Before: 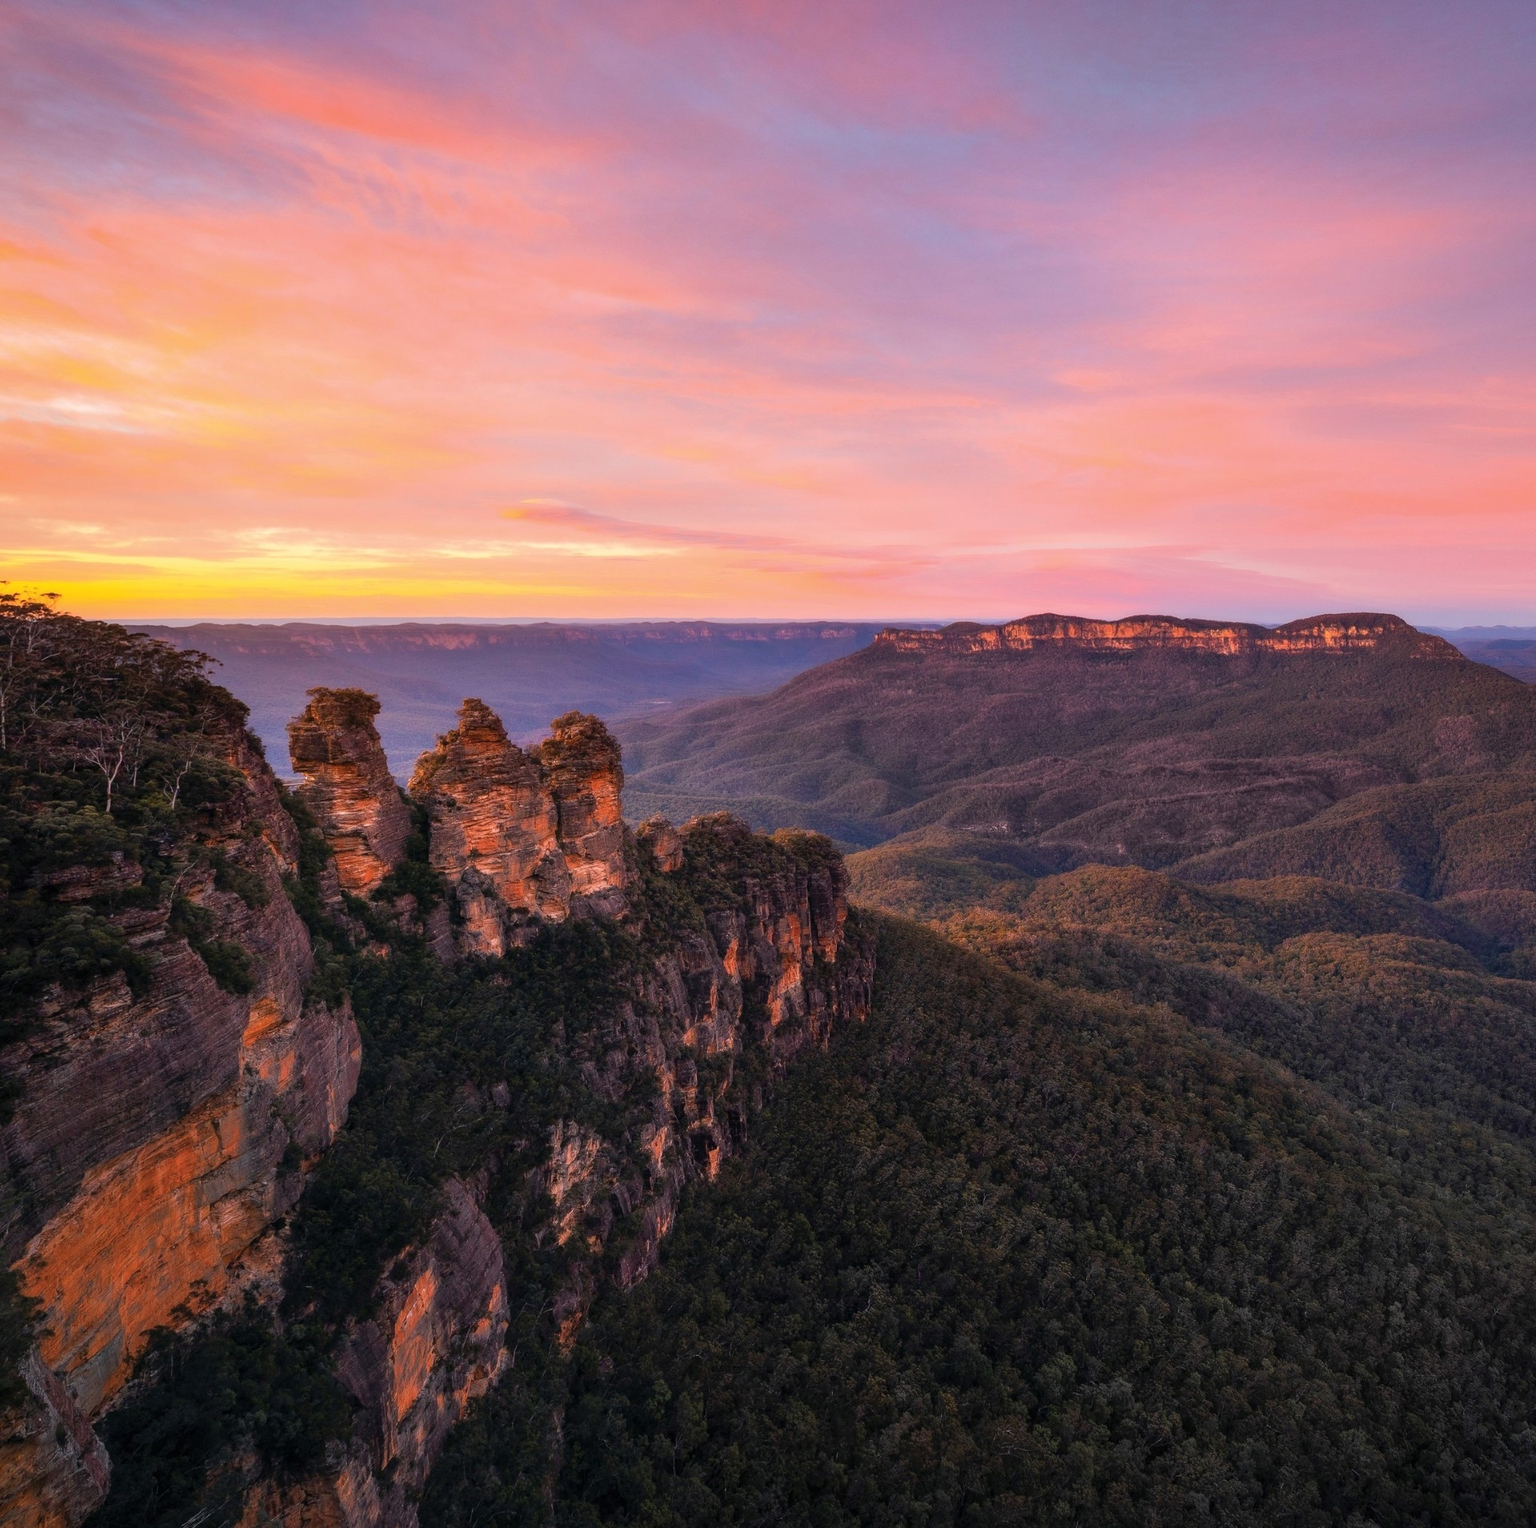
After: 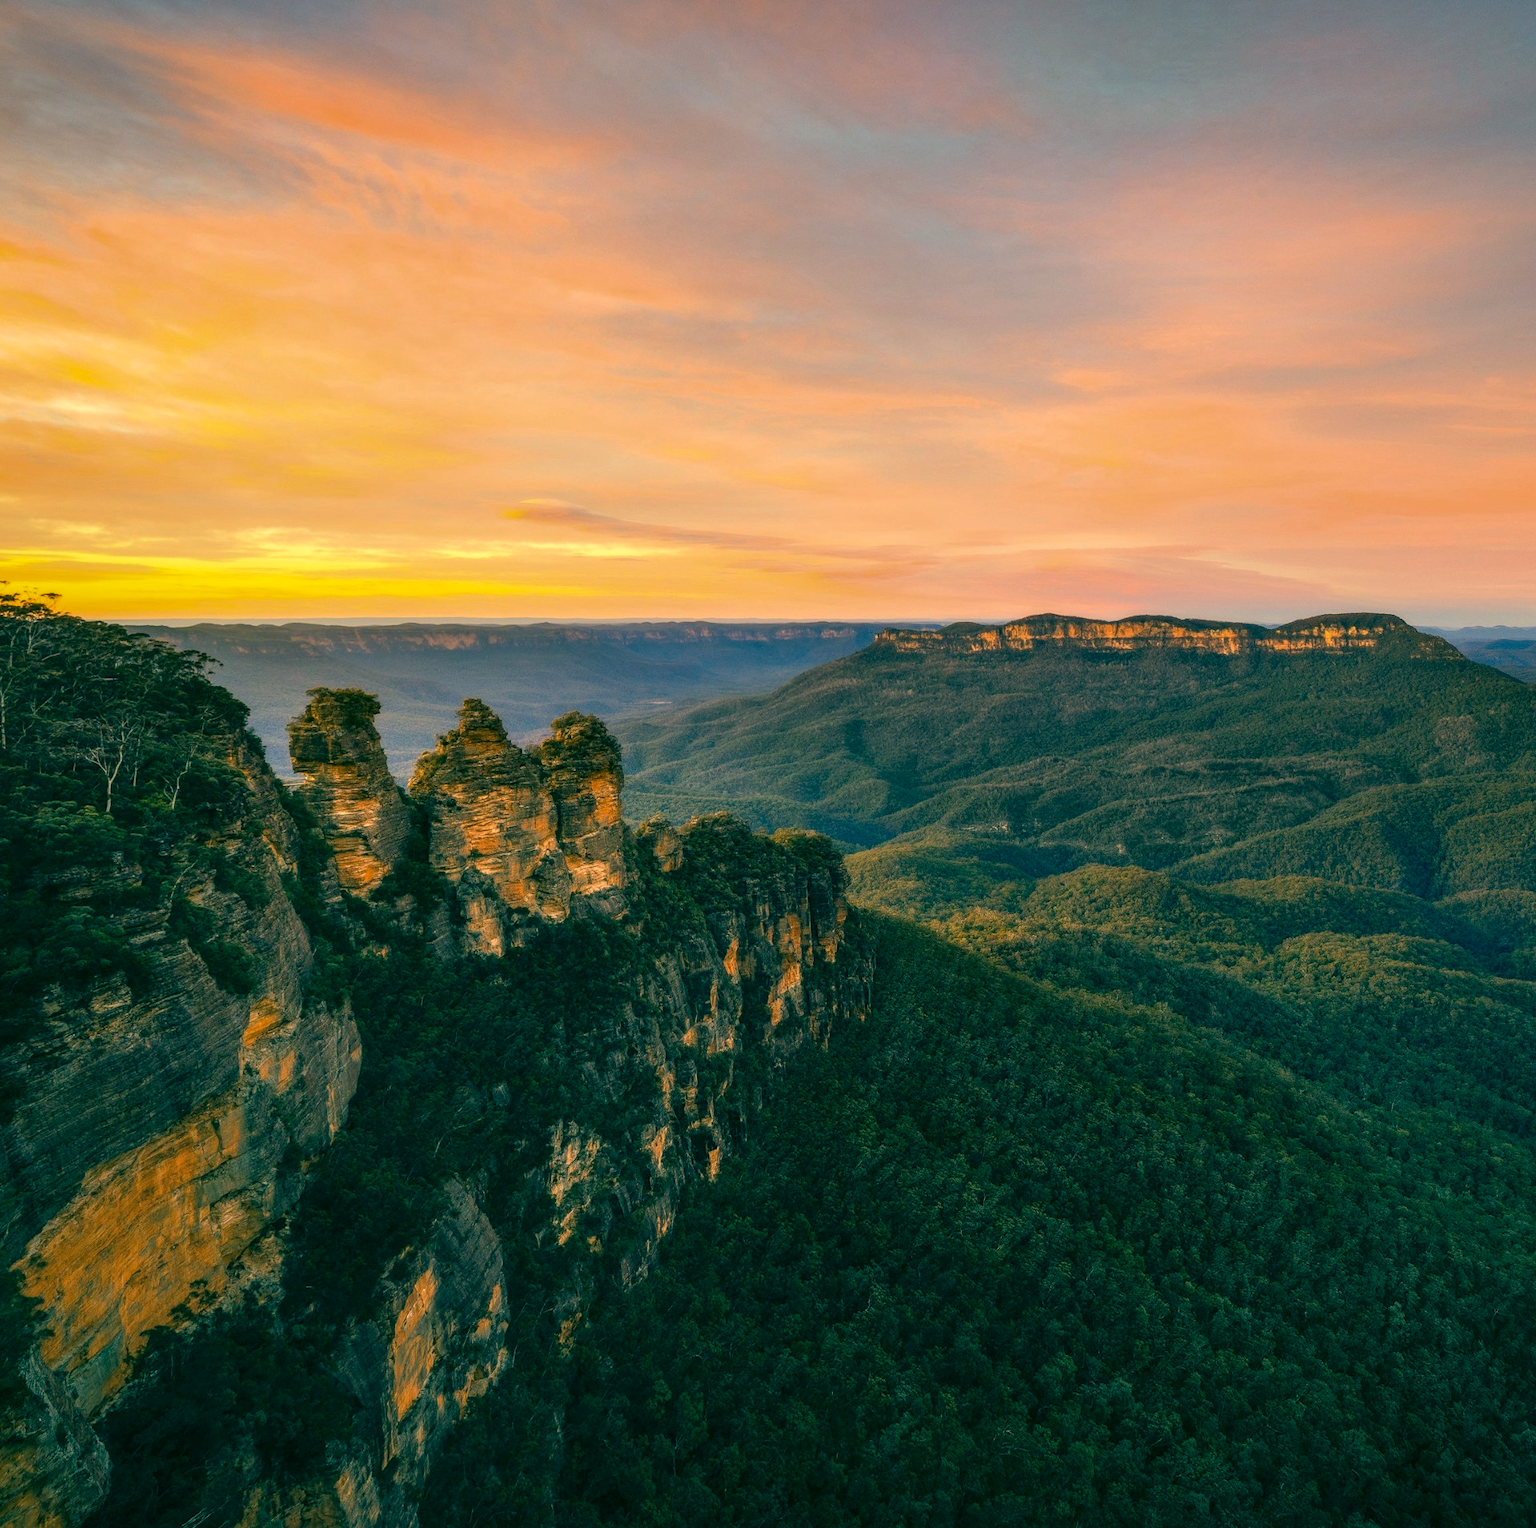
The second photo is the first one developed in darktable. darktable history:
local contrast: detail 130%
color correction: highlights a* 1.83, highlights b* 34.02, shadows a* -36.68, shadows b* -5.48
